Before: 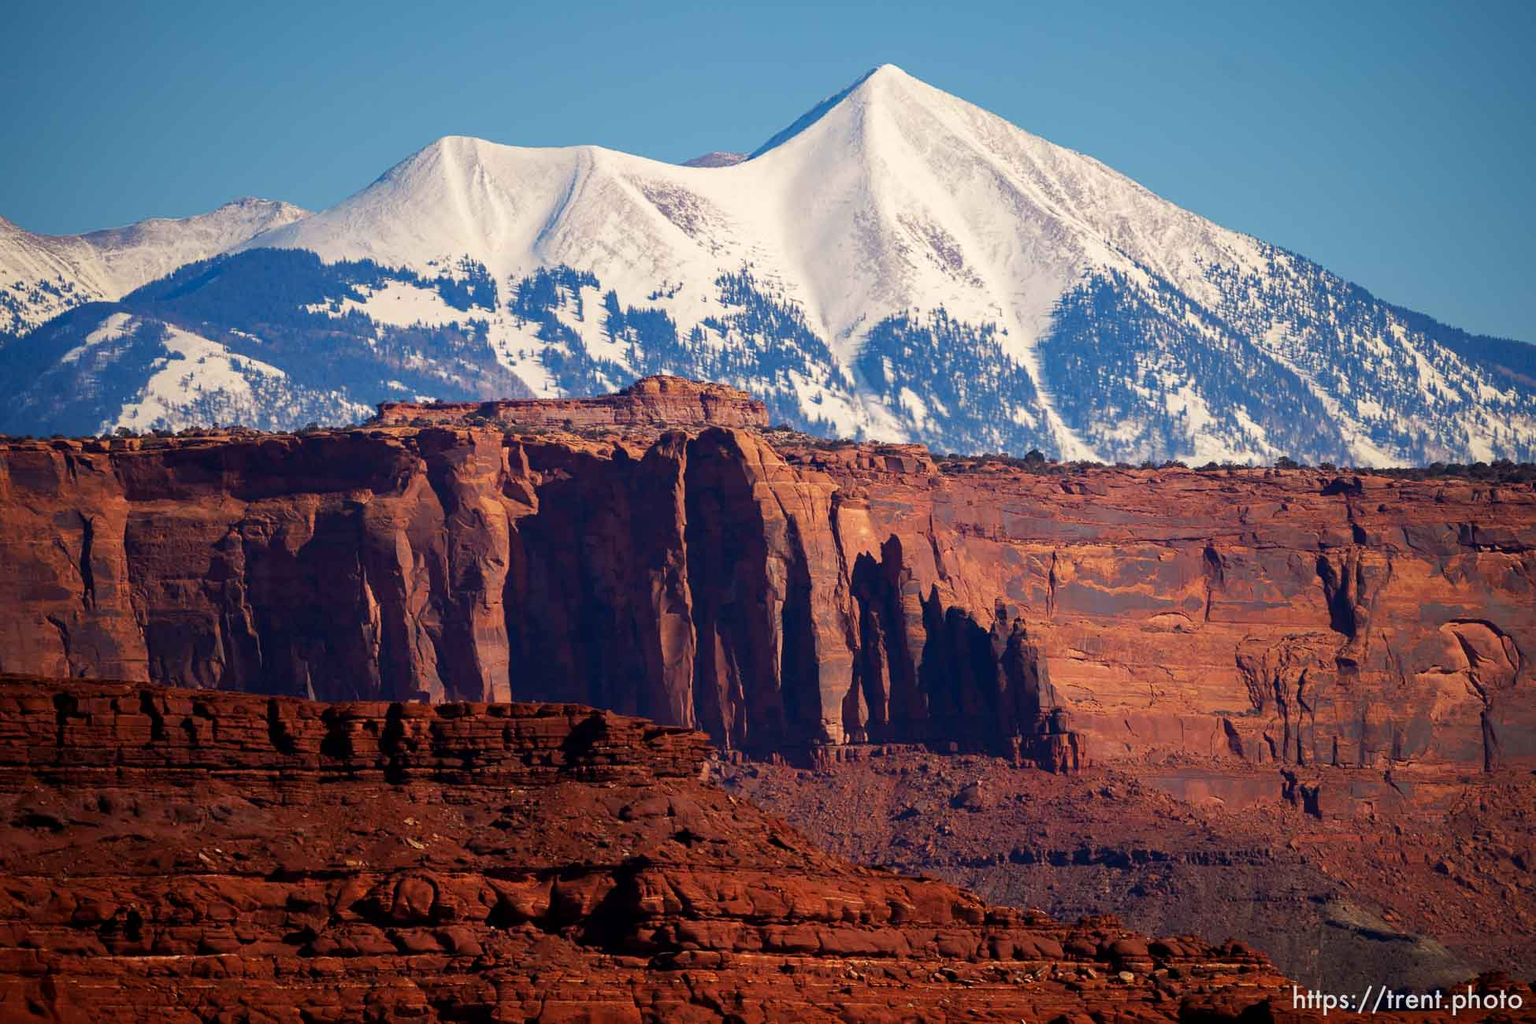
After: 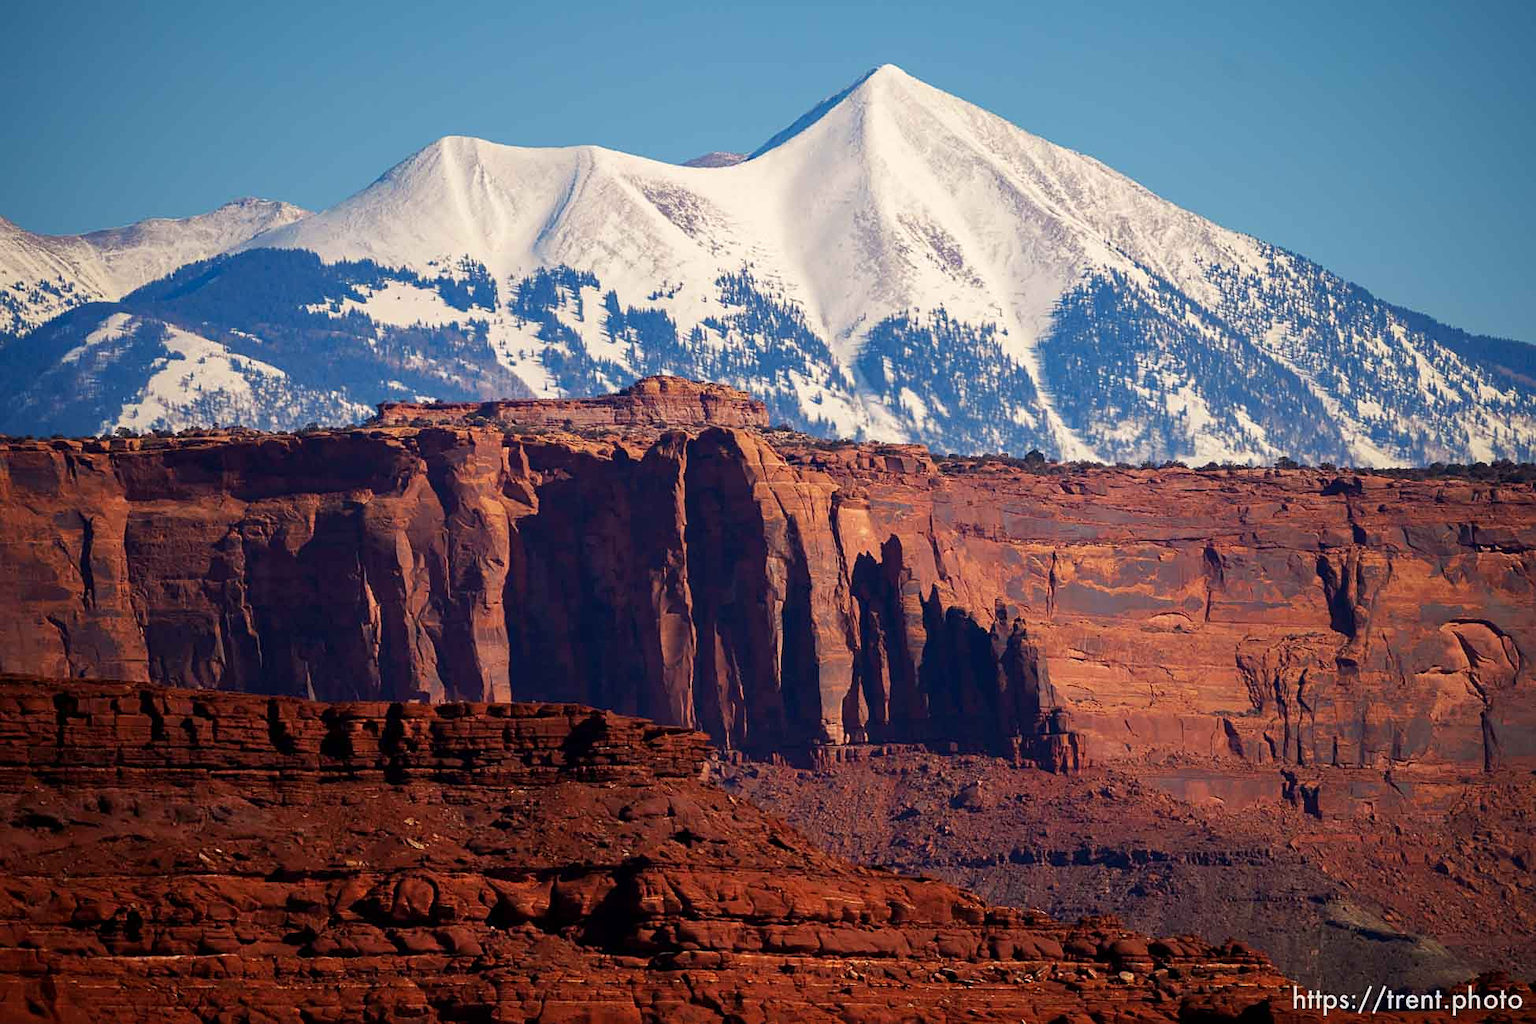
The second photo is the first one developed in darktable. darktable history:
sharpen: amount 0.214
